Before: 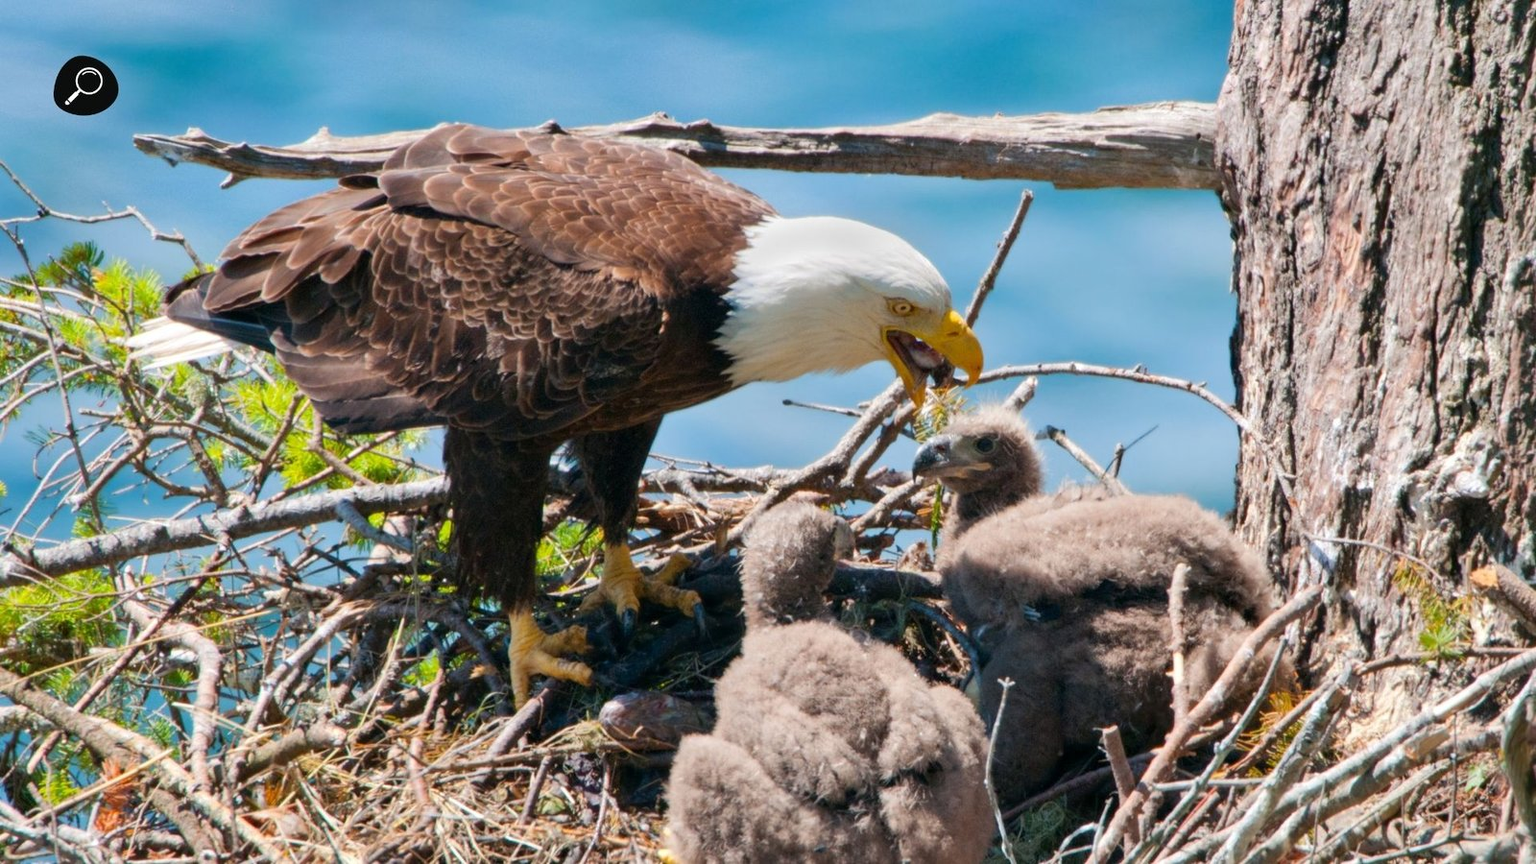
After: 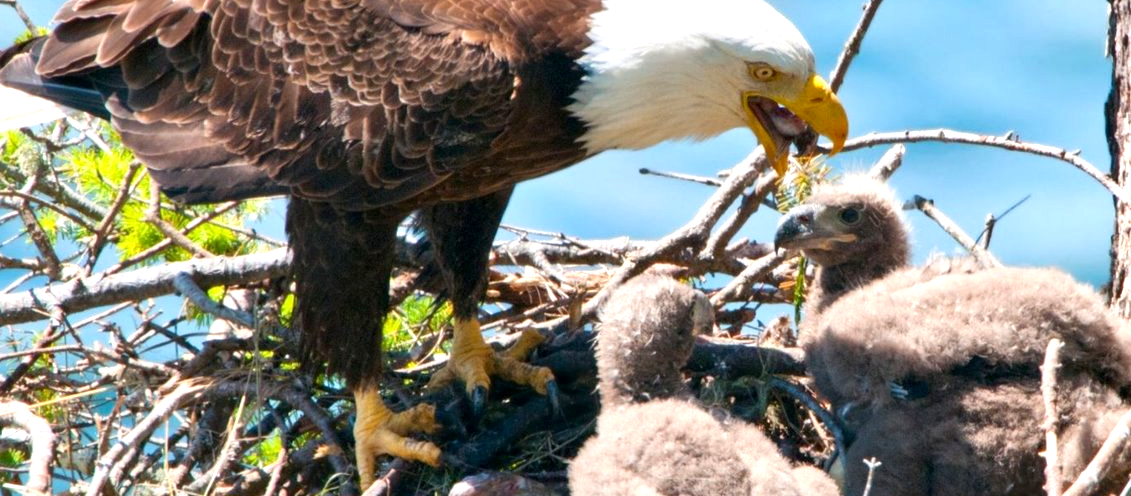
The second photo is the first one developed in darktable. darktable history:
crop: left 11.004%, top 27.599%, right 18.284%, bottom 17.241%
shadows and highlights: radius 336.69, shadows 28.65, soften with gaussian
exposure: black level correction 0.001, exposure 0.677 EV, compensate exposure bias true, compensate highlight preservation false
